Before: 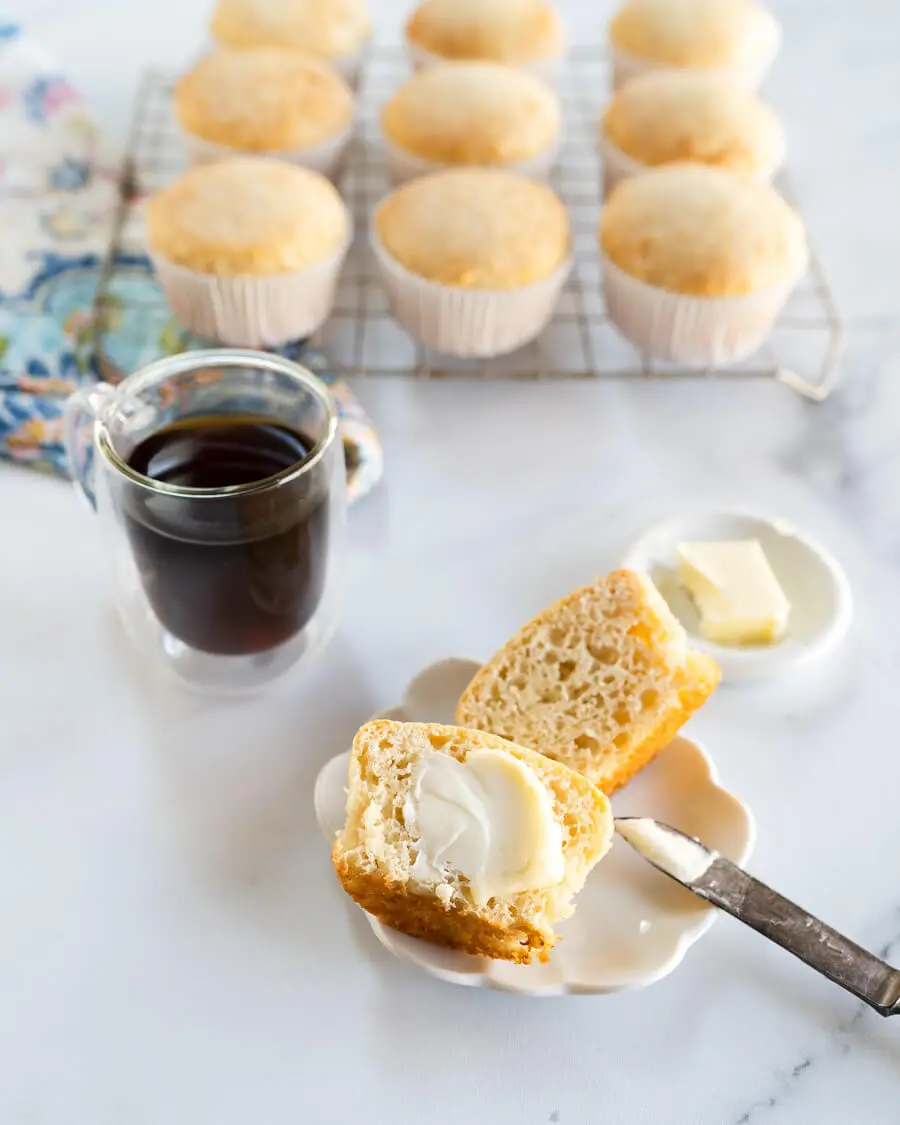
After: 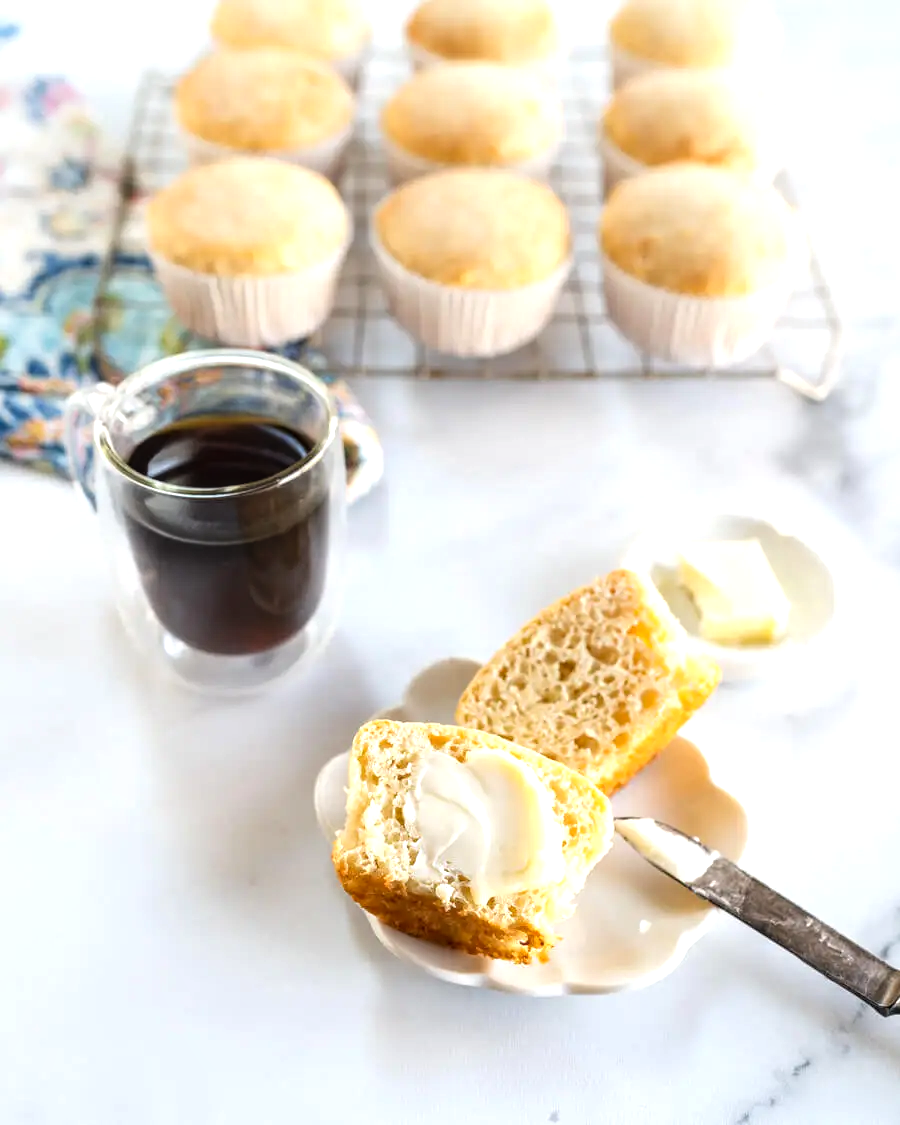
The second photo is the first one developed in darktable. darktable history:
local contrast: on, module defaults
tone equalizer: -8 EV -0.452 EV, -7 EV -0.417 EV, -6 EV -0.296 EV, -5 EV -0.251 EV, -3 EV 0.218 EV, -2 EV 0.362 EV, -1 EV 0.411 EV, +0 EV 0.403 EV, mask exposure compensation -0.498 EV
